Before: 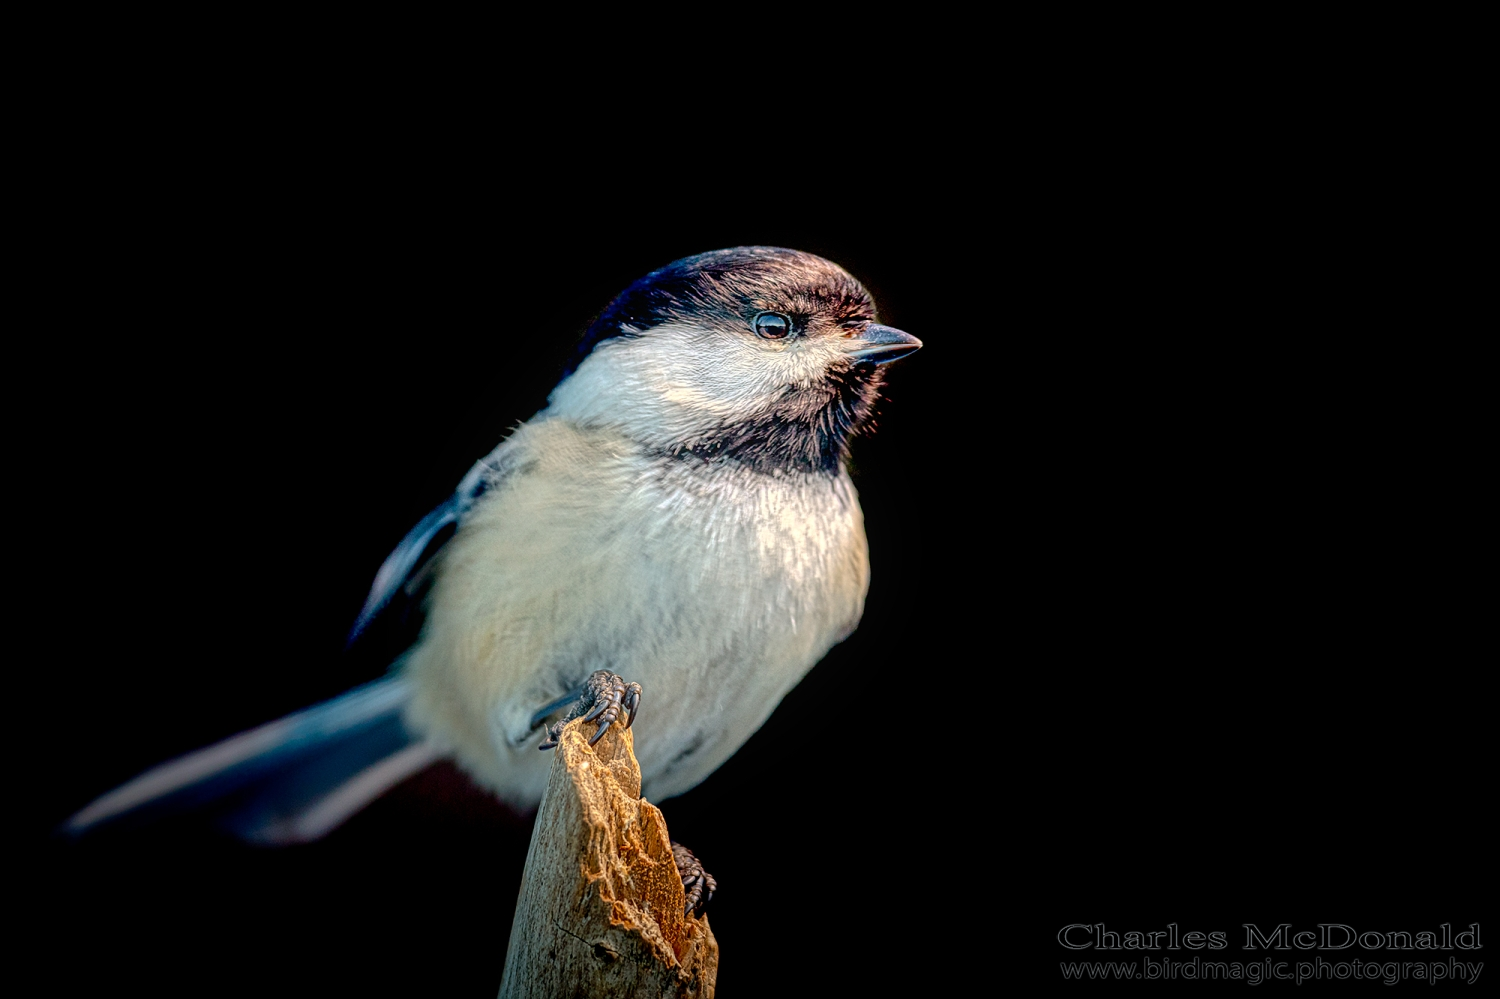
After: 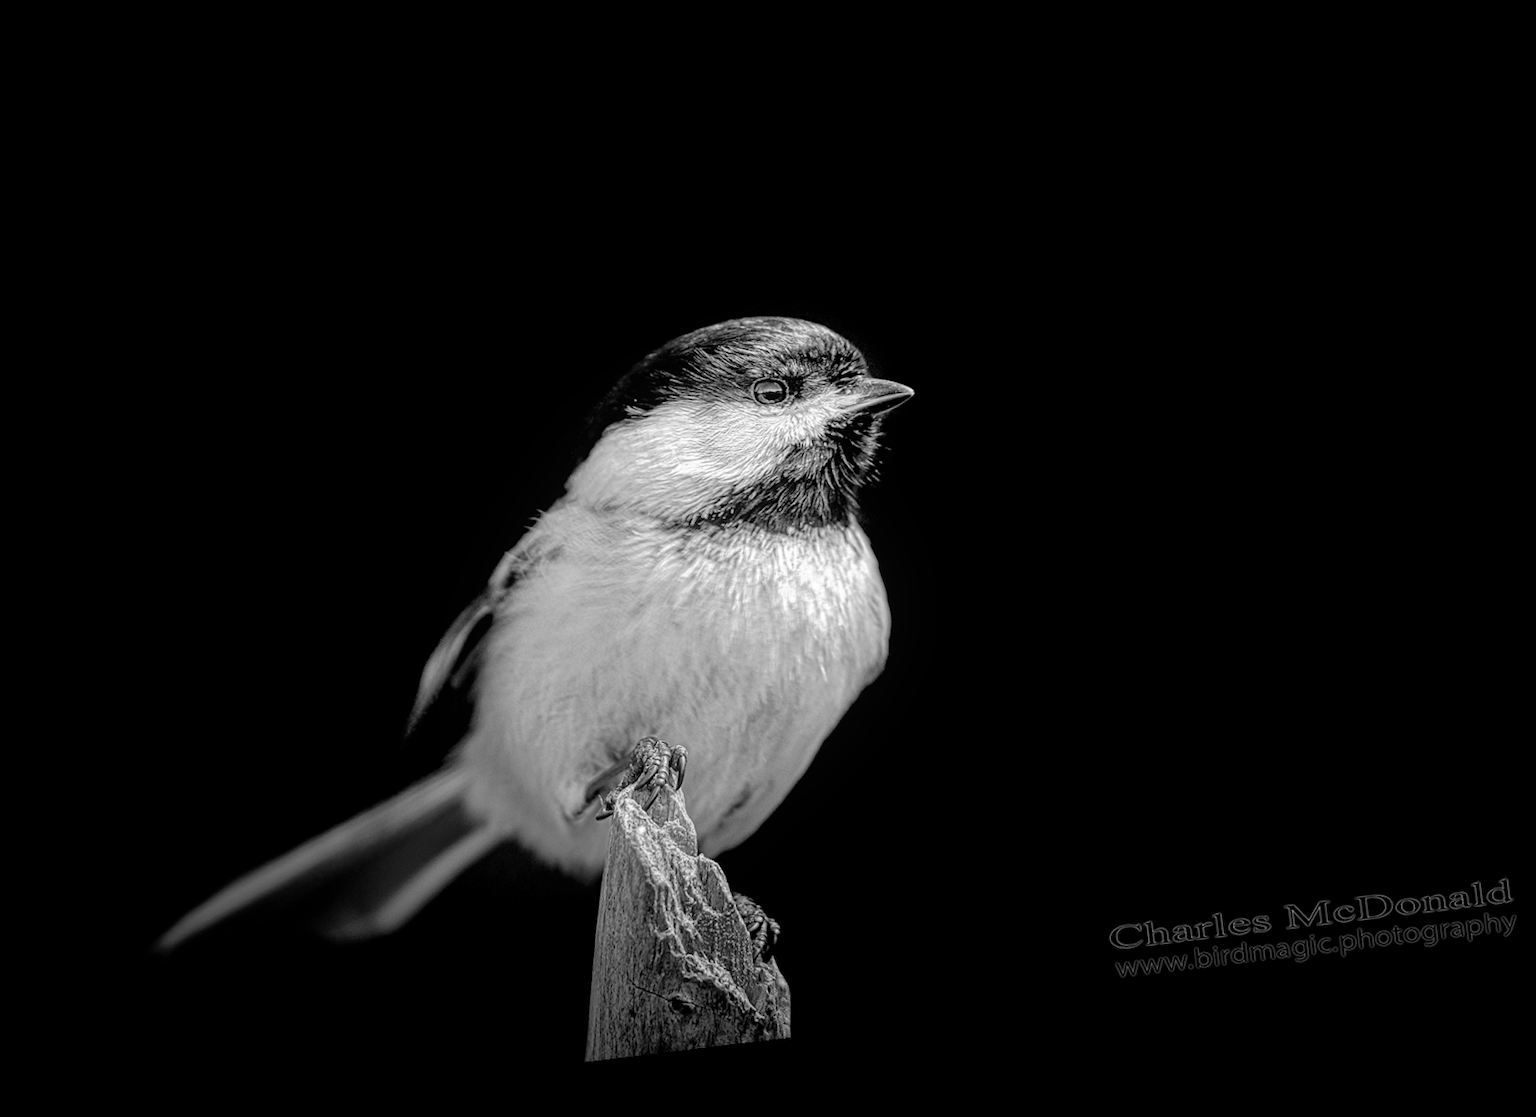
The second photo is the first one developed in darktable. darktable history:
monochrome: on, module defaults
rotate and perspective: rotation -6.83°, automatic cropping off
